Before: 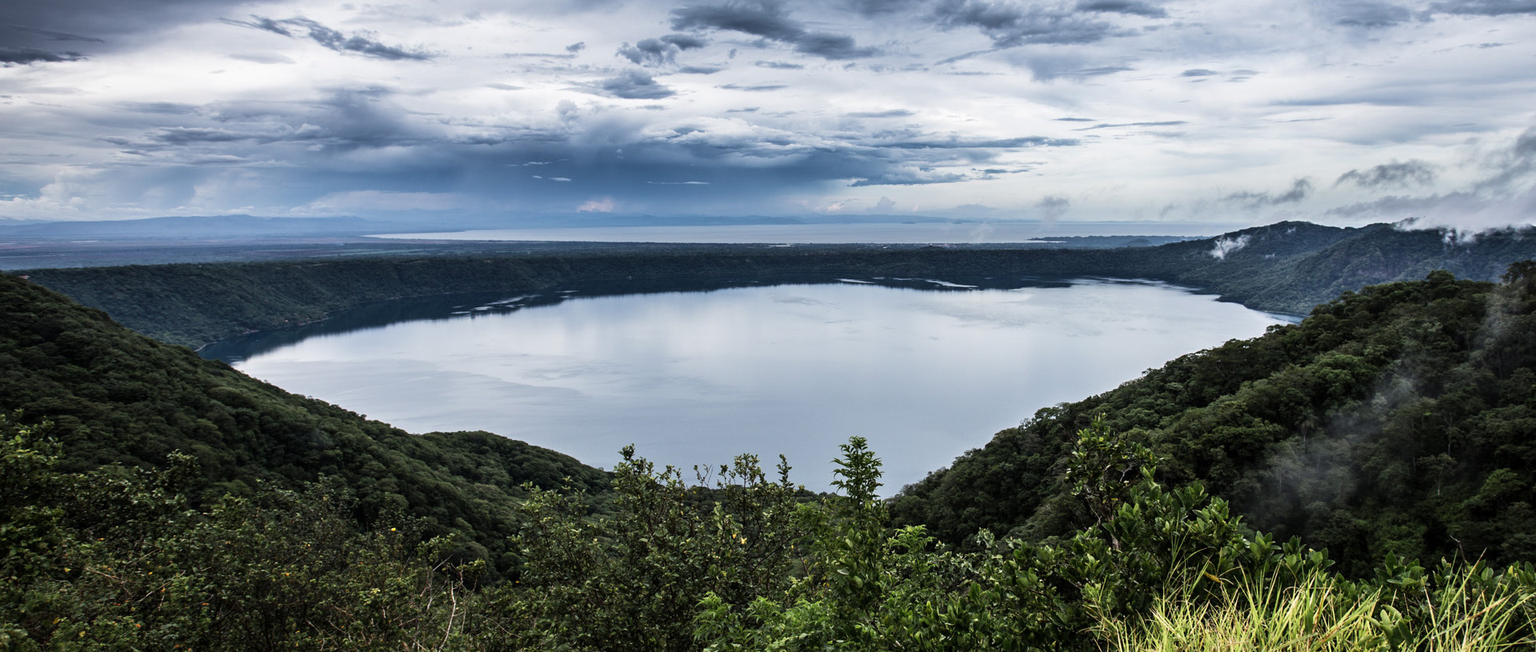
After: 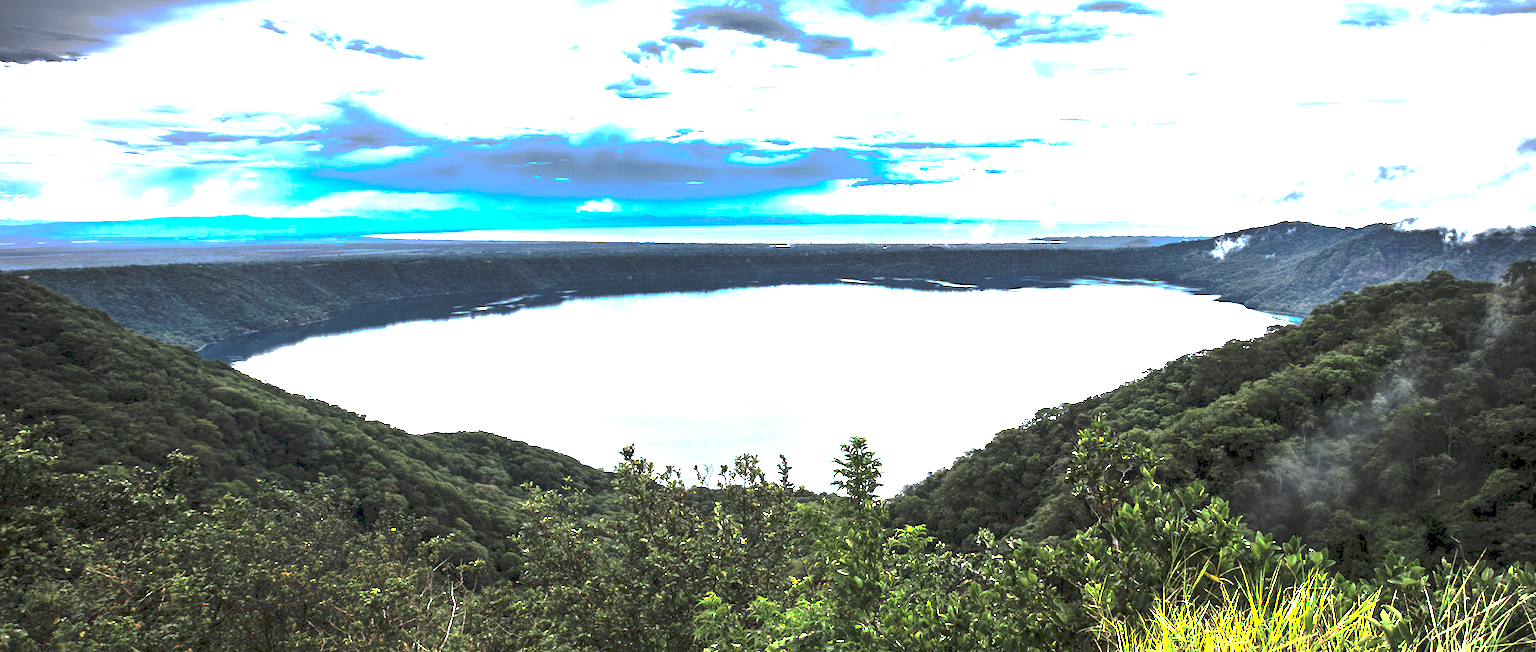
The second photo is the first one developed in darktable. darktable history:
tone curve: curves: ch0 [(0, 0) (0.003, 0.149) (0.011, 0.152) (0.025, 0.154) (0.044, 0.164) (0.069, 0.179) (0.1, 0.194) (0.136, 0.211) (0.177, 0.232) (0.224, 0.258) (0.277, 0.289) (0.335, 0.326) (0.399, 0.371) (0.468, 0.438) (0.543, 0.504) (0.623, 0.569) (0.709, 0.642) (0.801, 0.716) (0.898, 0.775) (1, 1)], preserve colors none
vignetting: fall-off radius 60.92%
exposure: black level correction 0.001, exposure 1.719 EV, compensate exposure bias true, compensate highlight preservation false
